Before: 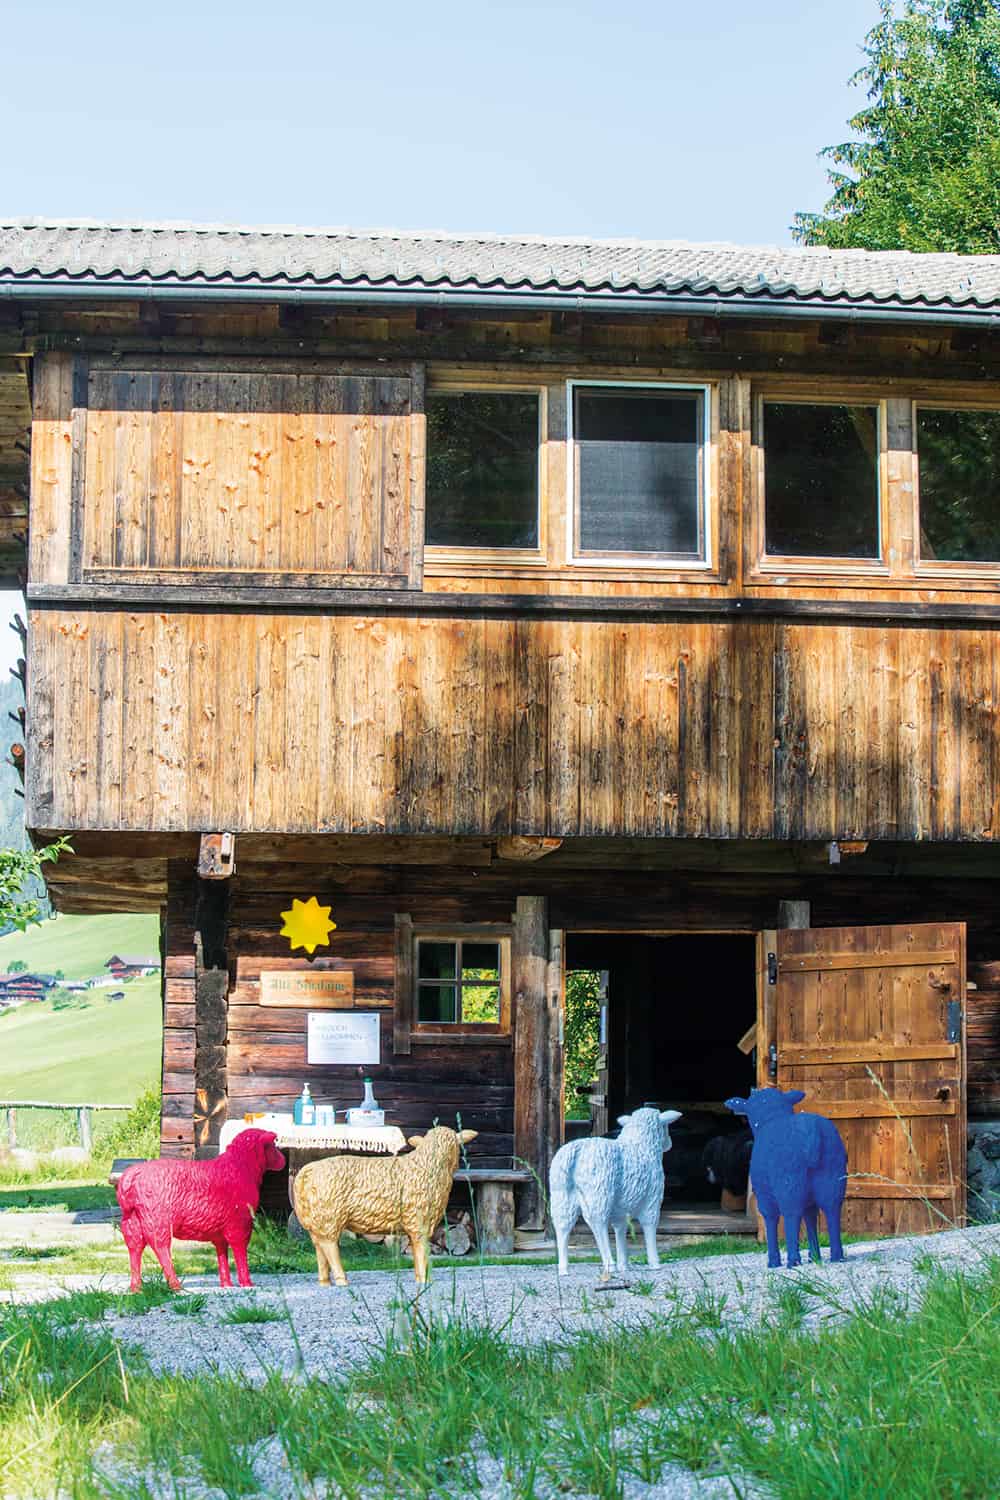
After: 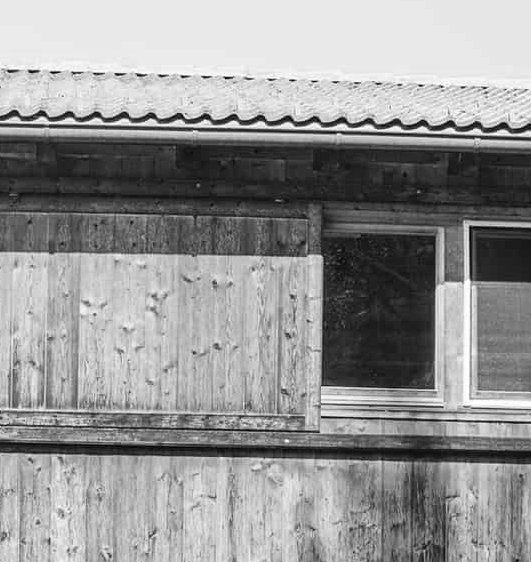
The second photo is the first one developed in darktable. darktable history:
color calibration: output gray [0.21, 0.42, 0.37, 0], gray › normalize channels true, illuminant as shot in camera, x 0.358, y 0.373, temperature 4628.91 K, gamut compression 0.013
tone equalizer: smoothing diameter 24.84%, edges refinement/feathering 11.58, preserve details guided filter
crop: left 10.358%, top 10.618%, right 36.506%, bottom 51.877%
